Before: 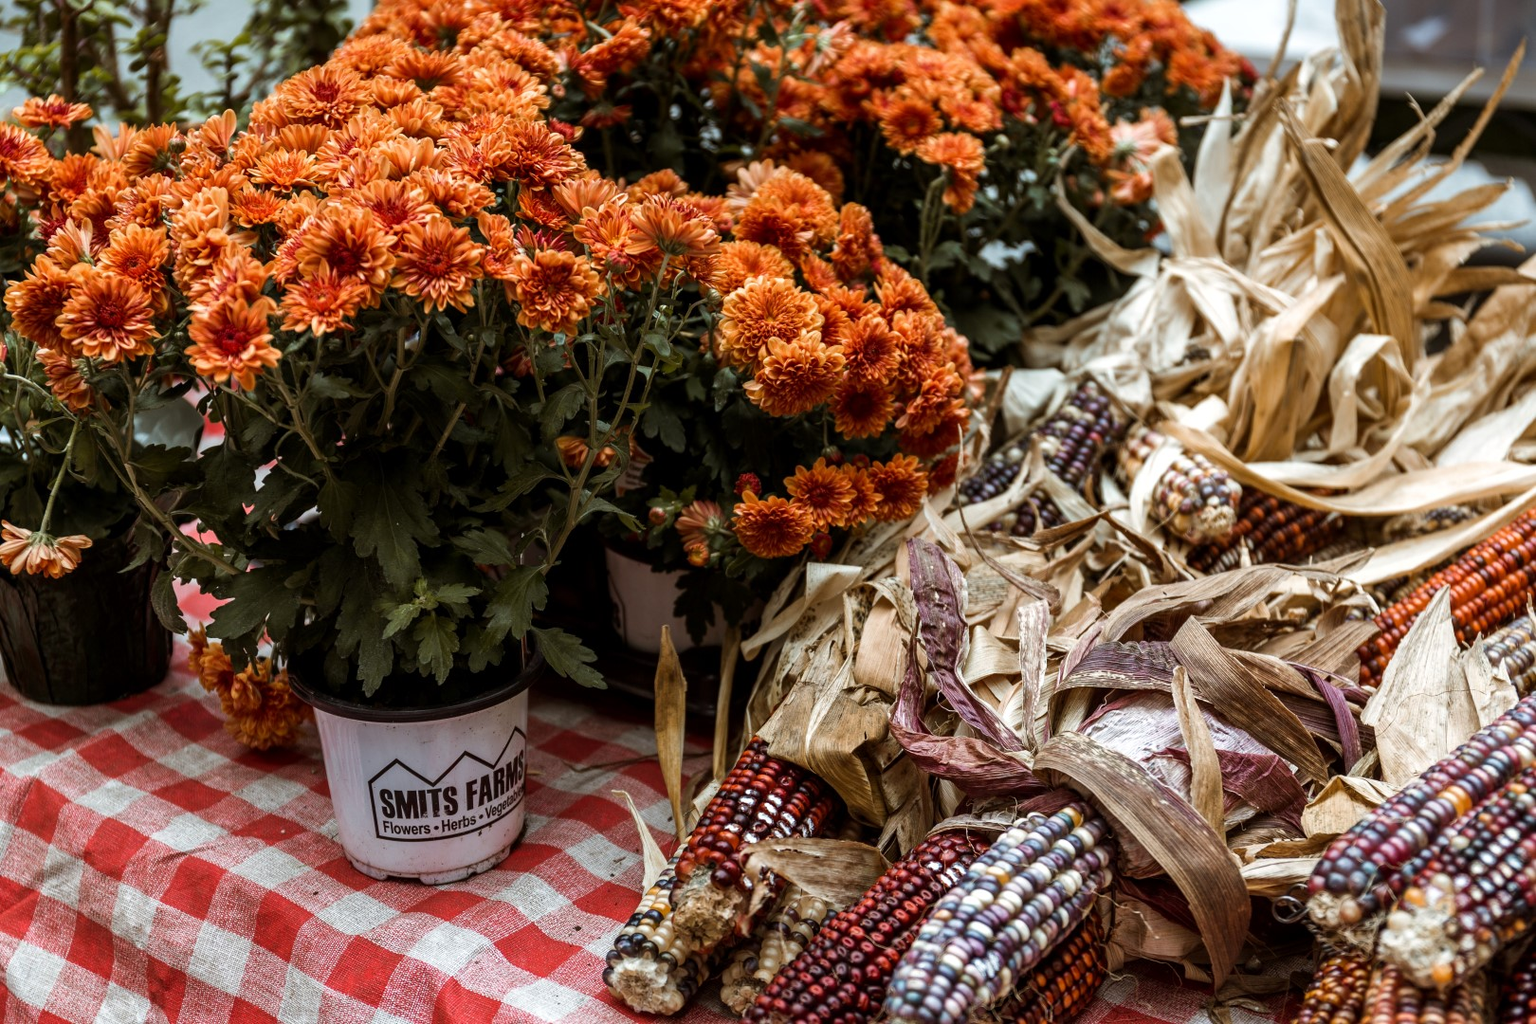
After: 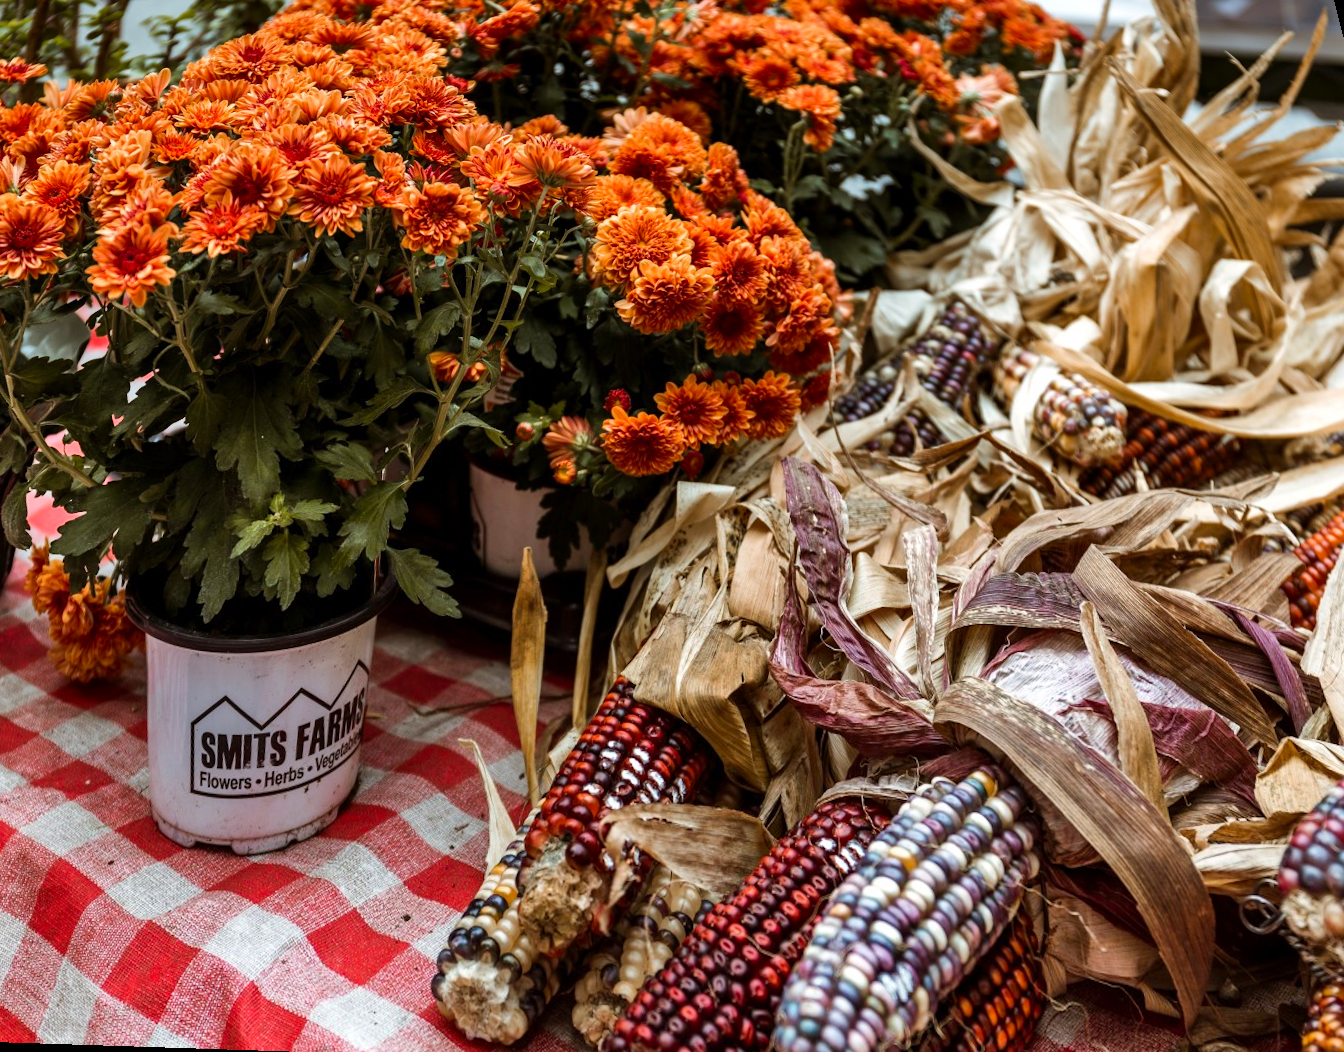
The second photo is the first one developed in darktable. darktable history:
rotate and perspective: rotation 0.72°, lens shift (vertical) -0.352, lens shift (horizontal) -0.051, crop left 0.152, crop right 0.859, crop top 0.019, crop bottom 0.964
shadows and highlights: highlights 70.7, soften with gaussian
contrast brightness saturation: contrast 0.04, saturation 0.16
